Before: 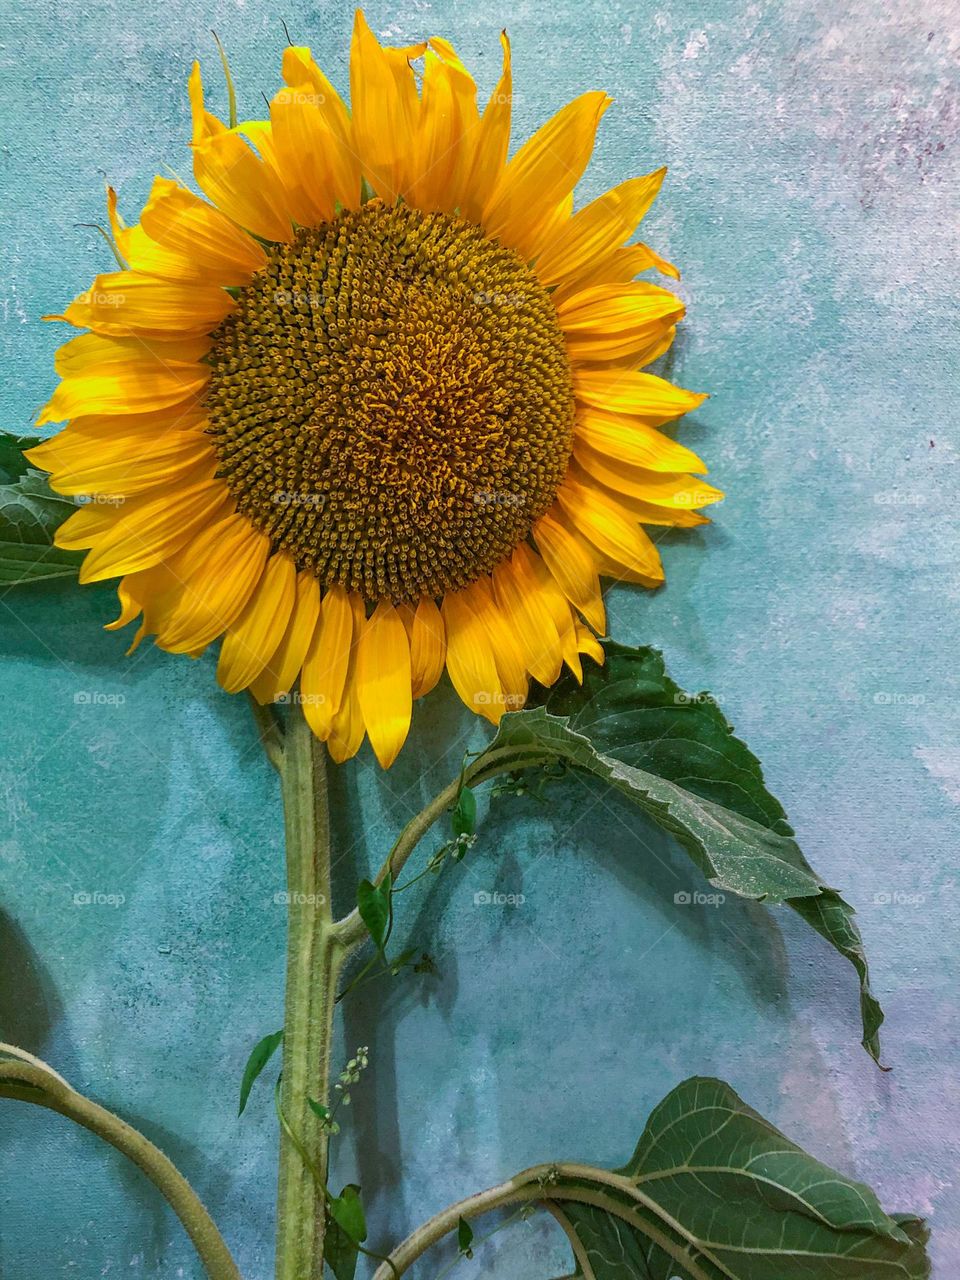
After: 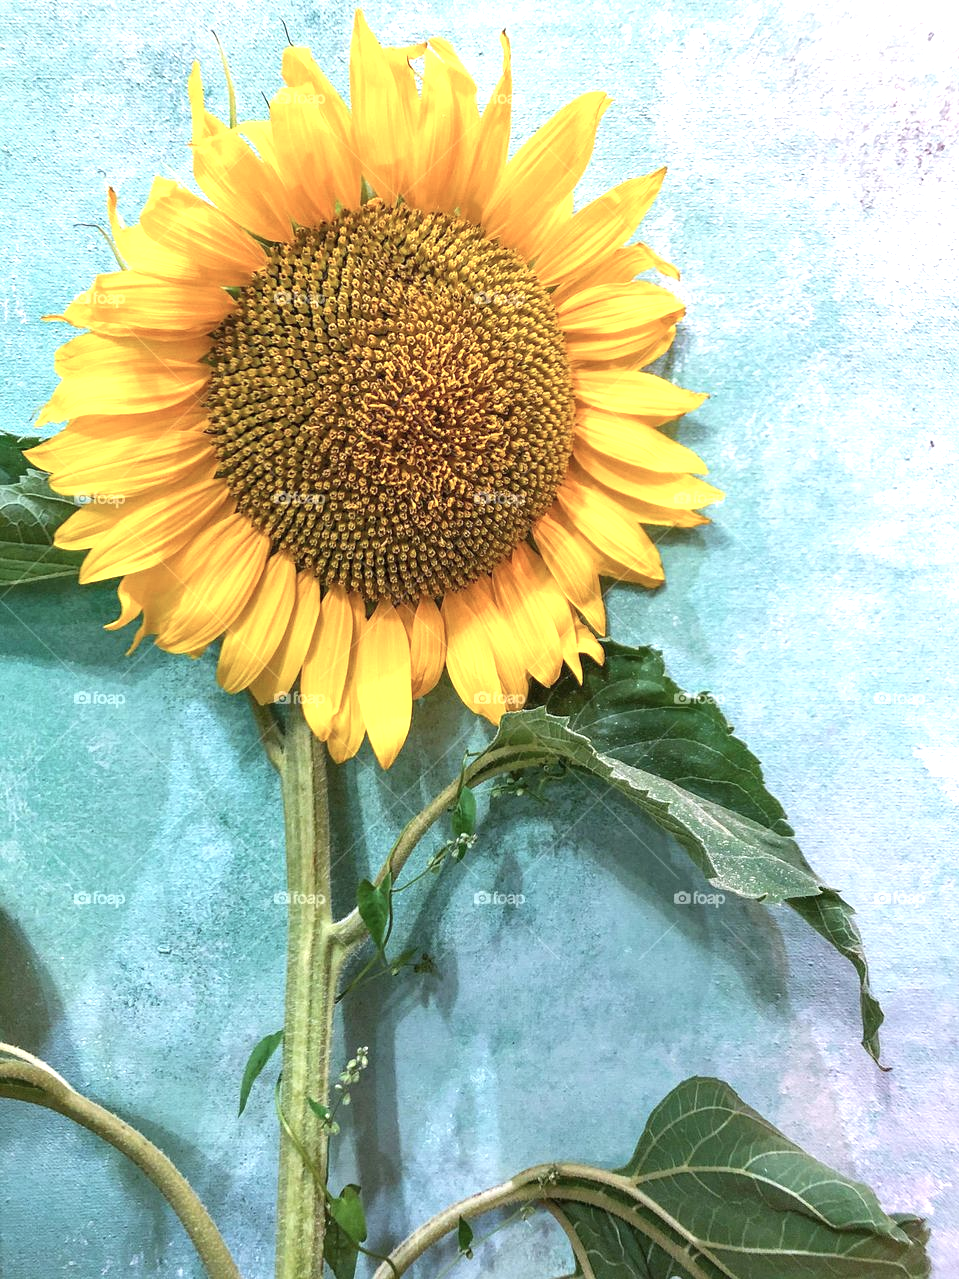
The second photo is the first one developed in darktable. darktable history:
crop: left 0.074%
contrast brightness saturation: contrast 0.062, brightness -0.013, saturation -0.242
exposure: exposure 1.141 EV, compensate highlight preservation false
color calibration: illuminant custom, x 0.344, y 0.359, temperature 5039.73 K
